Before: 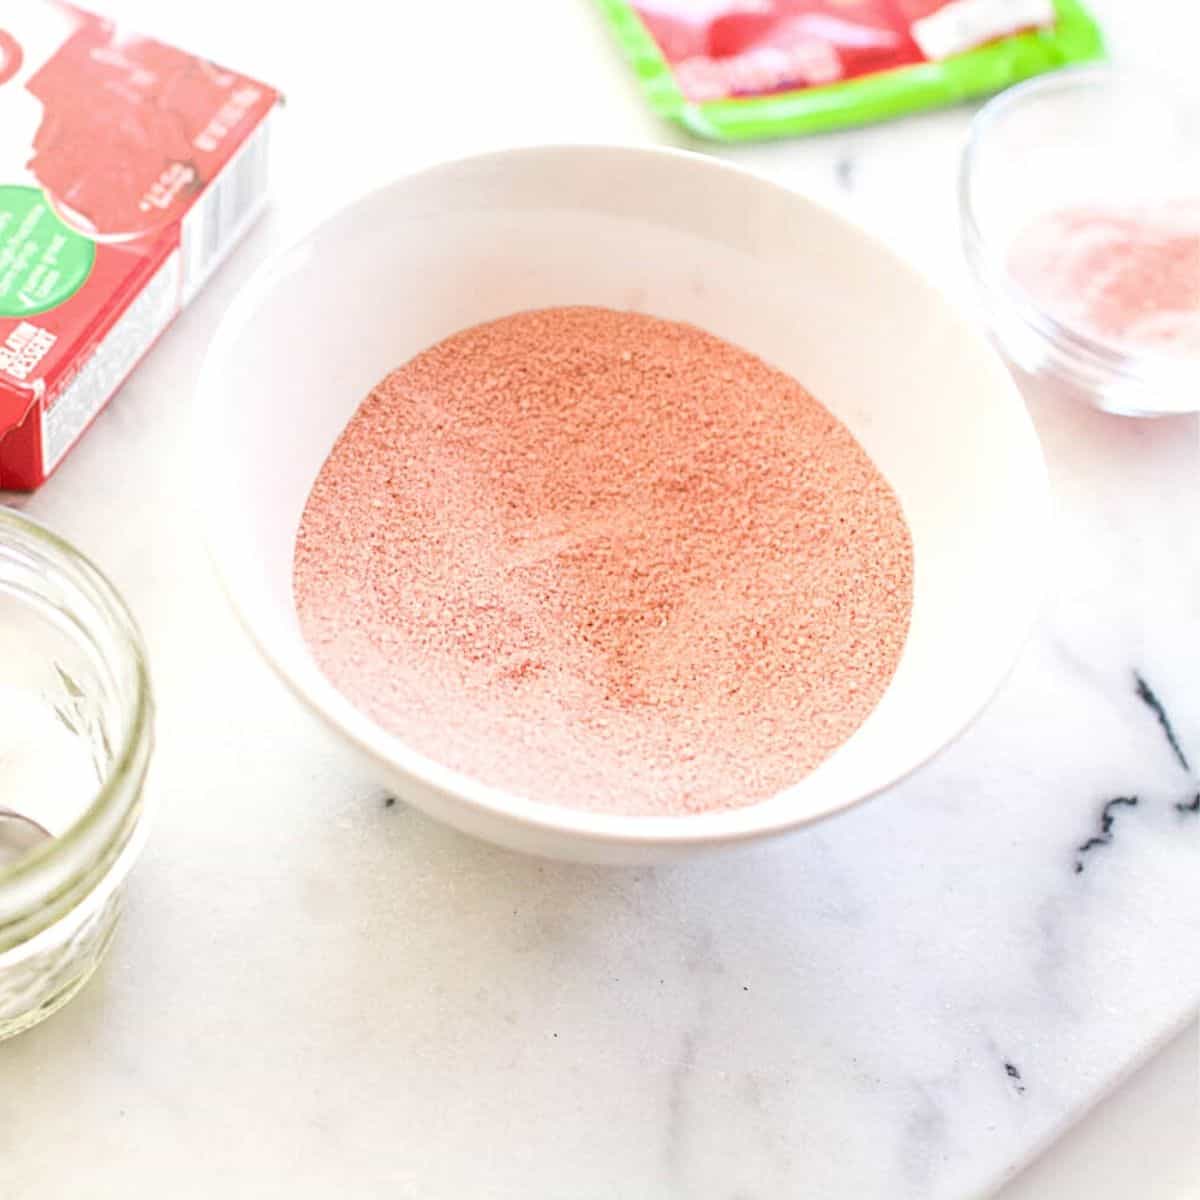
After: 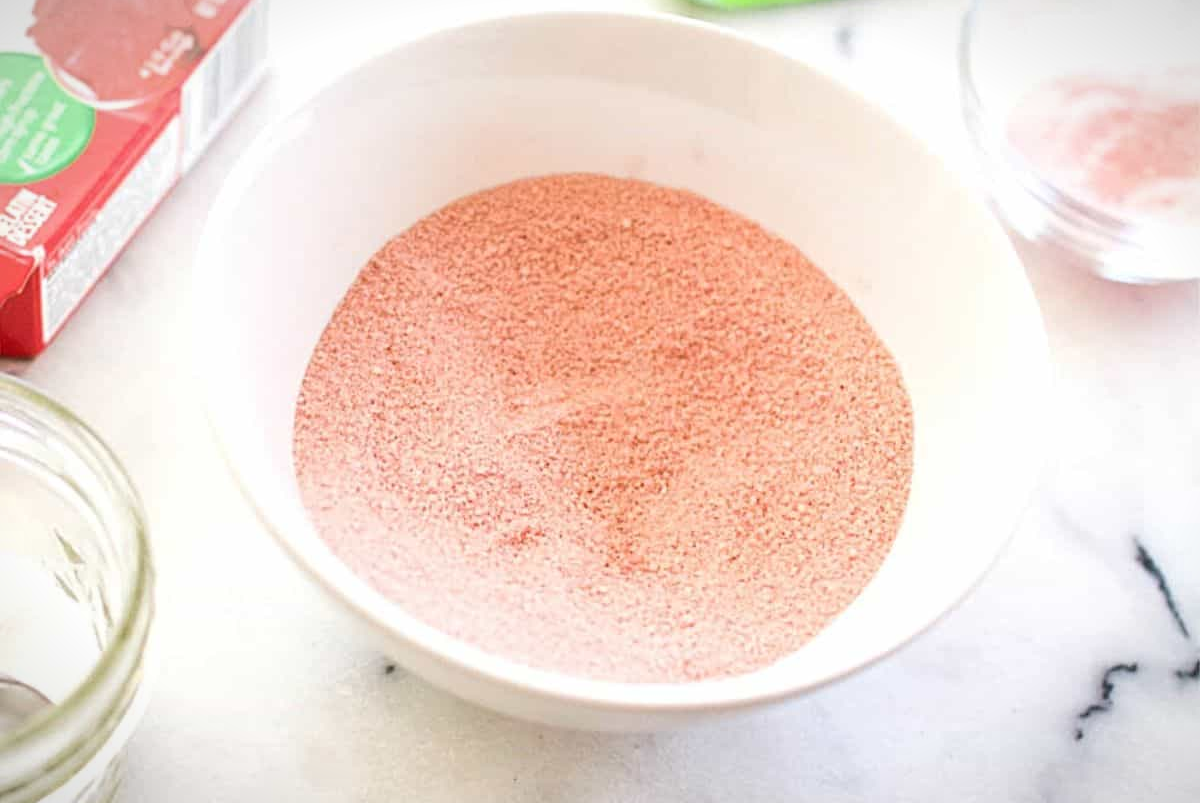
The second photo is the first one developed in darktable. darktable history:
vignetting: fall-off start 100.53%, fall-off radius 65.34%, automatic ratio true
crop: top 11.159%, bottom 21.895%
